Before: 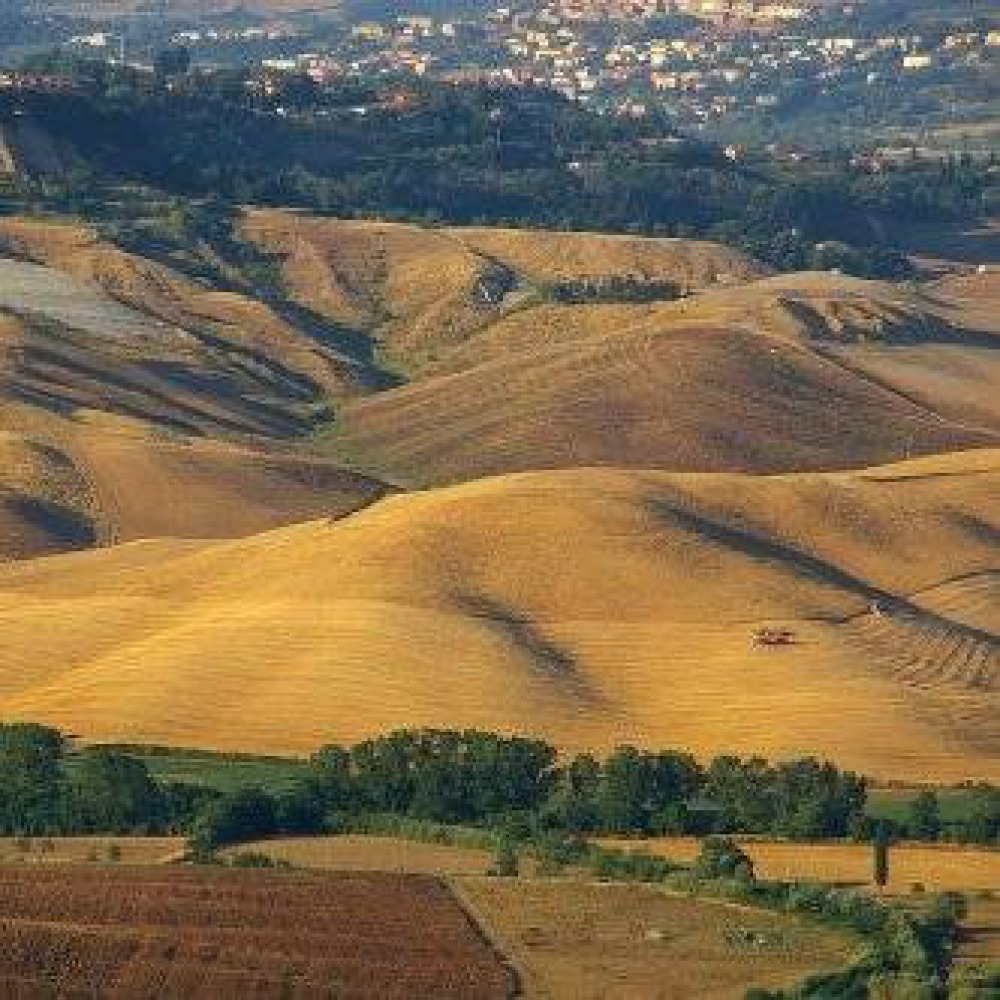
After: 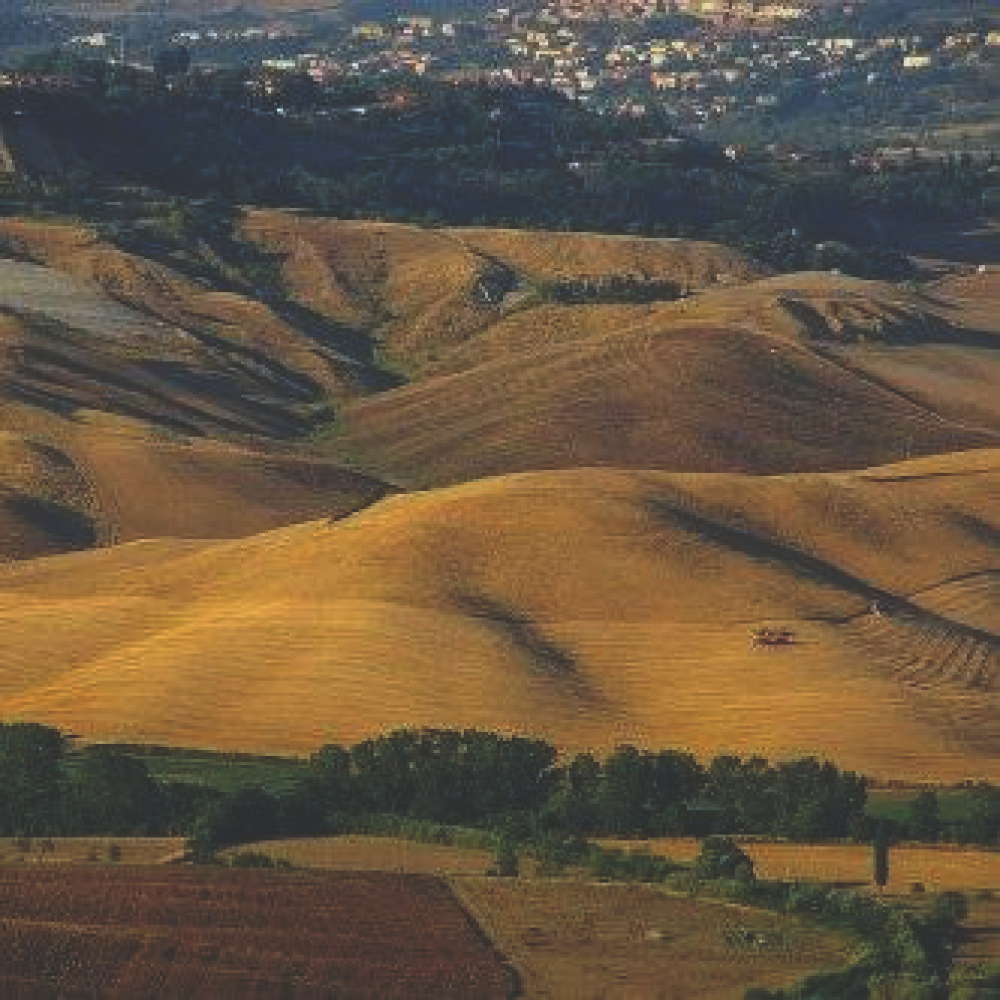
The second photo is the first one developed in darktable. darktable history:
exposure: black level correction 0.006, exposure -0.226 EV, compensate highlight preservation false
rgb curve: curves: ch0 [(0, 0.186) (0.314, 0.284) (0.775, 0.708) (1, 1)], compensate middle gray true, preserve colors none
